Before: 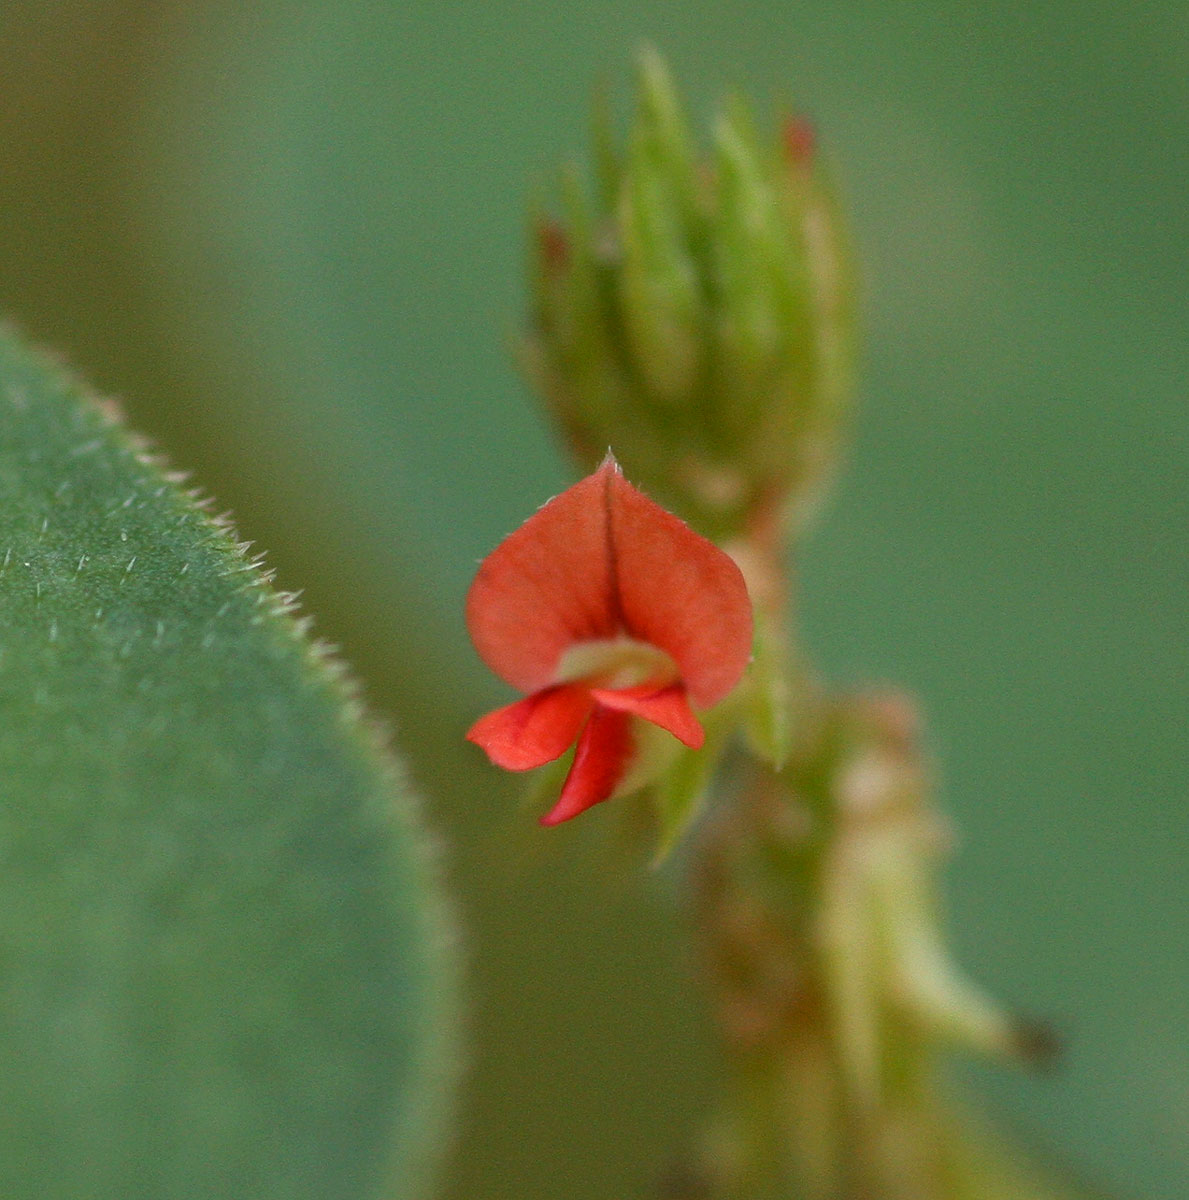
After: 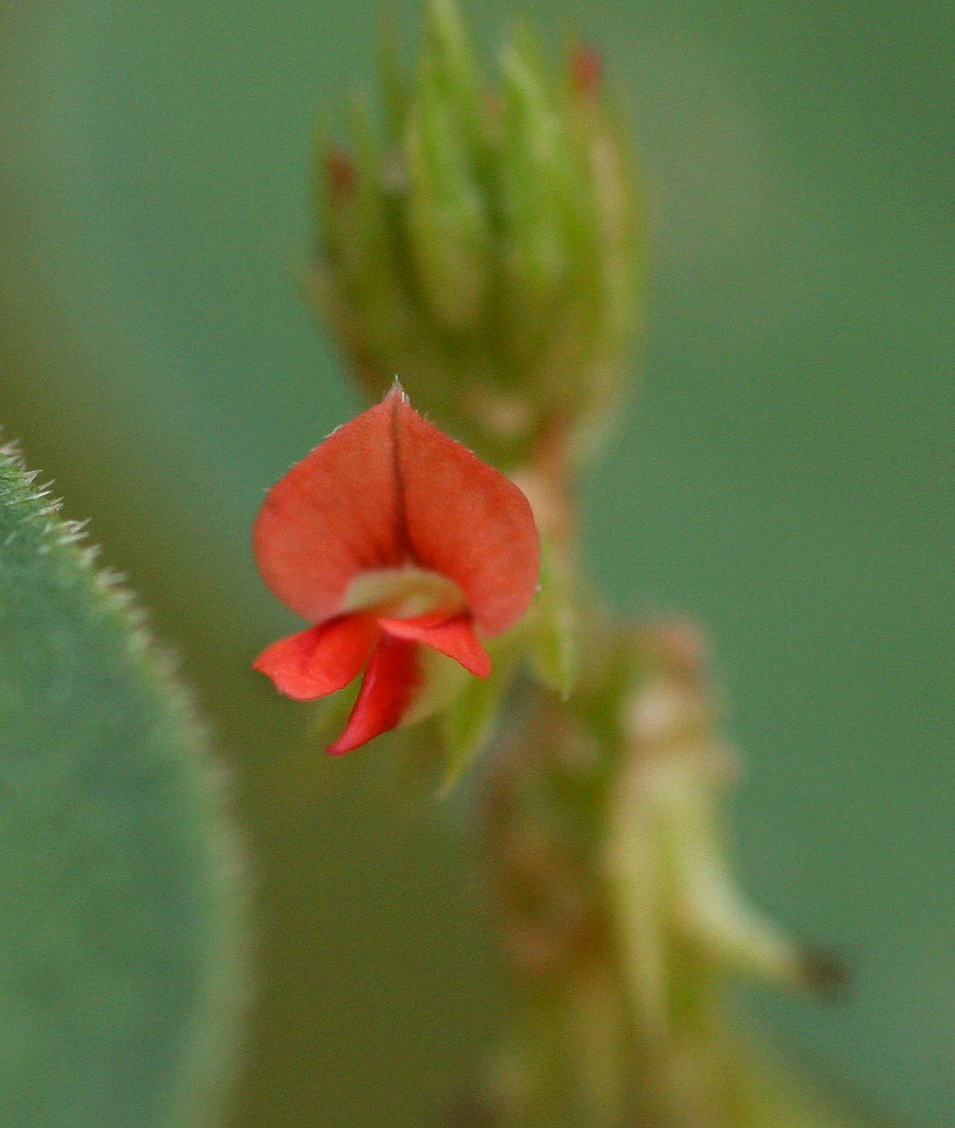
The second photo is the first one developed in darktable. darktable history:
crop and rotate: left 17.965%, top 5.991%, right 1.71%
